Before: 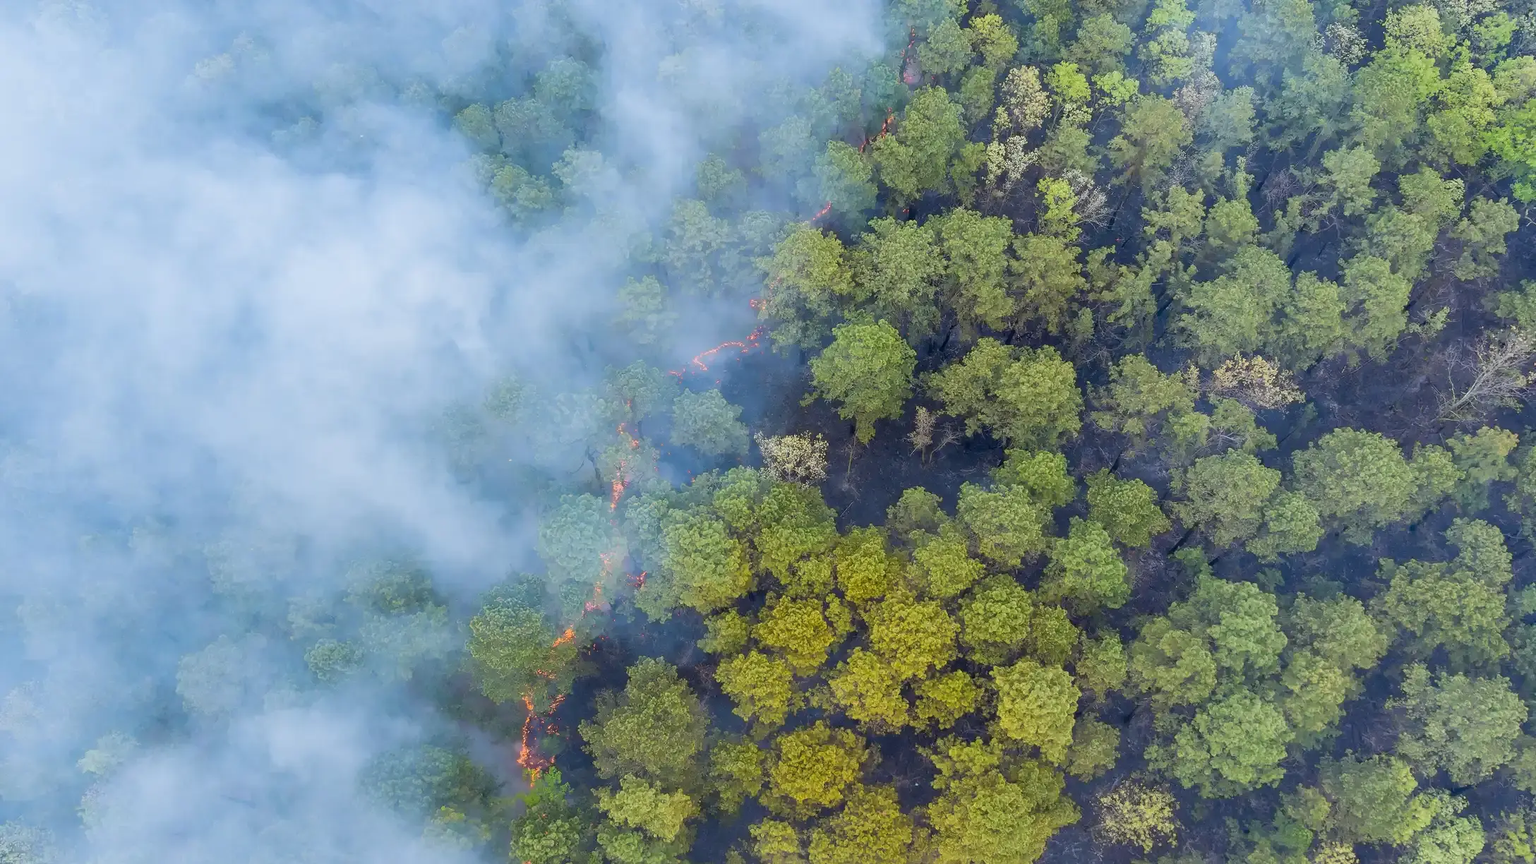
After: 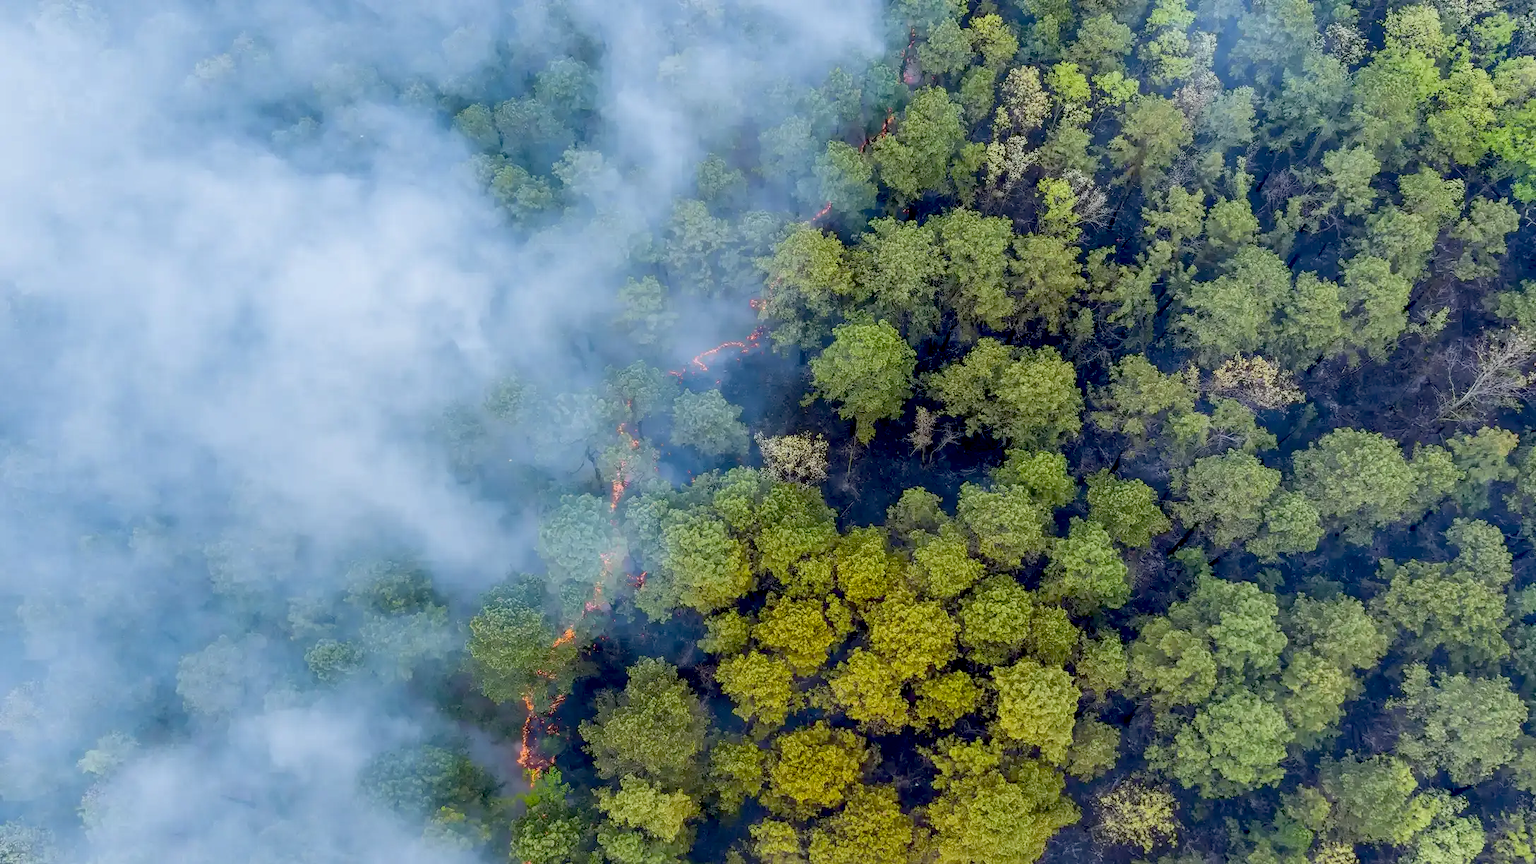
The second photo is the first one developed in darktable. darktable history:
local contrast: on, module defaults
exposure: black level correction 0.028, exposure -0.075 EV, compensate highlight preservation false
